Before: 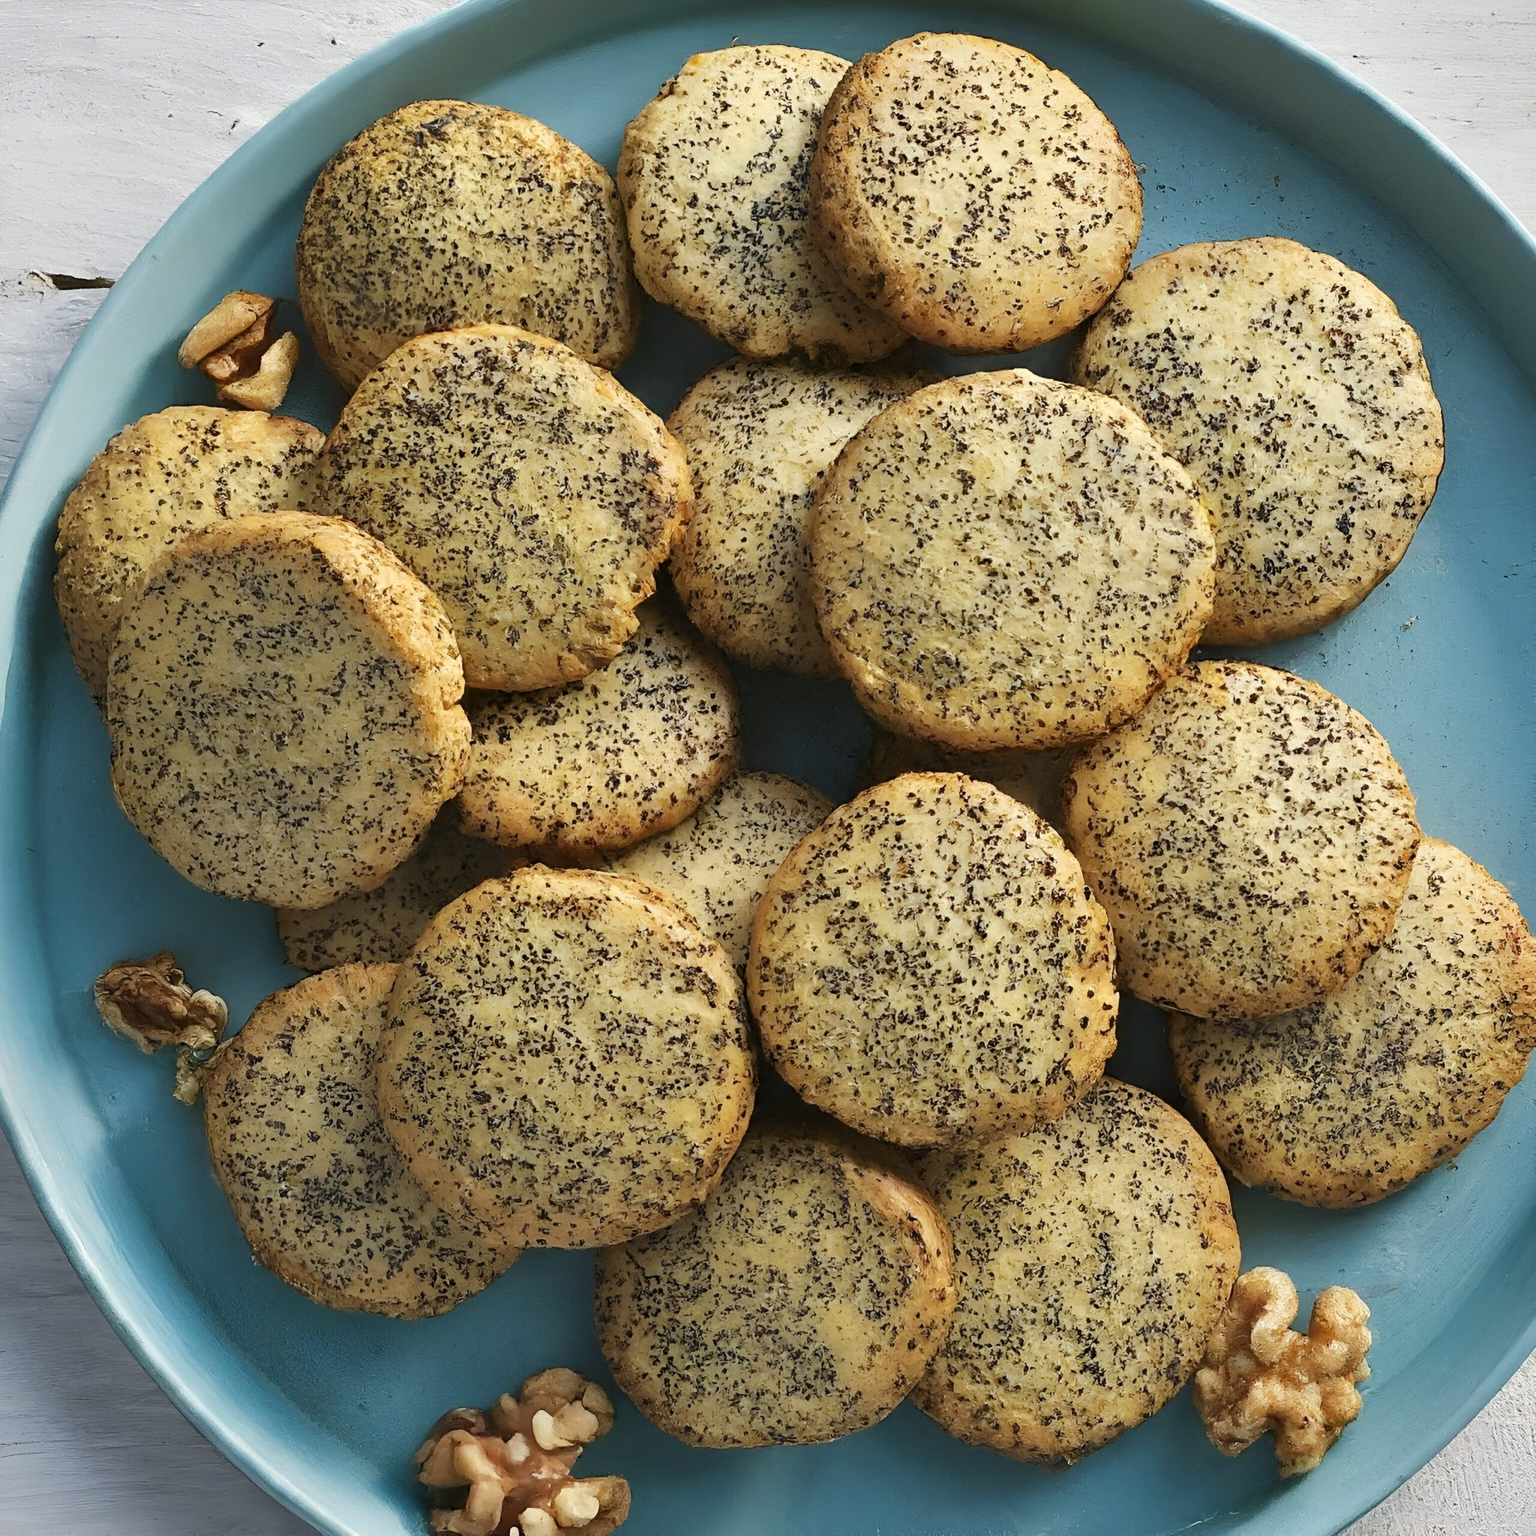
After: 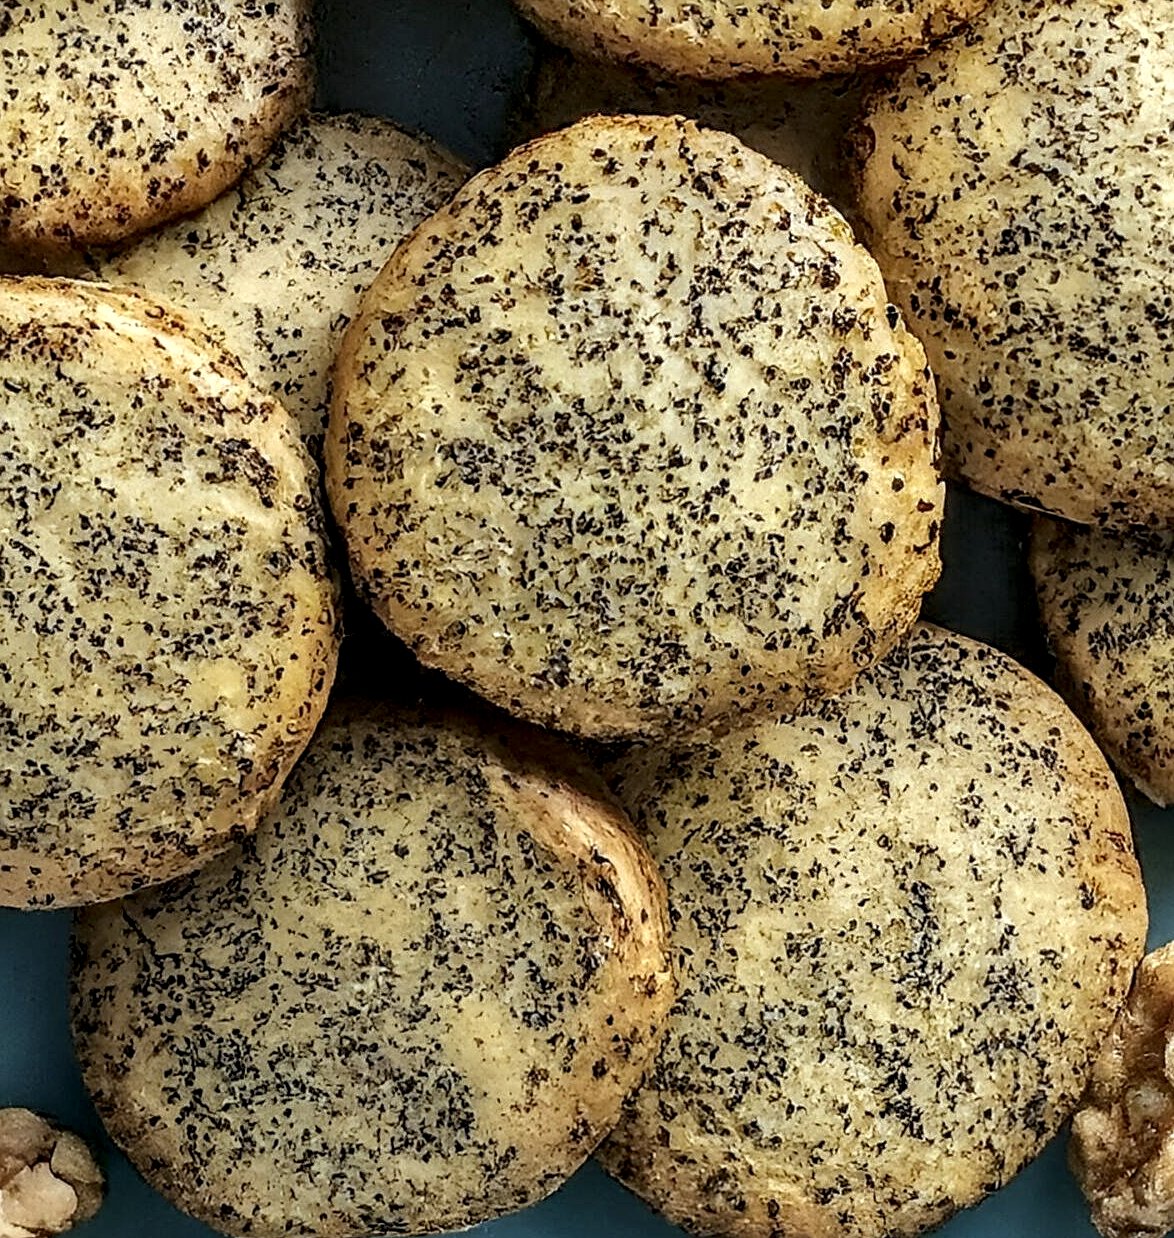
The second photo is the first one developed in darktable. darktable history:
white balance: red 0.976, blue 1.04
exposure: exposure 0 EV, compensate highlight preservation false
sharpen: on, module defaults
local contrast: highlights 12%, shadows 38%, detail 183%, midtone range 0.471
crop: left 35.976%, top 45.819%, right 18.162%, bottom 5.807%
shadows and highlights: shadows 37.27, highlights -28.18, soften with gaussian
